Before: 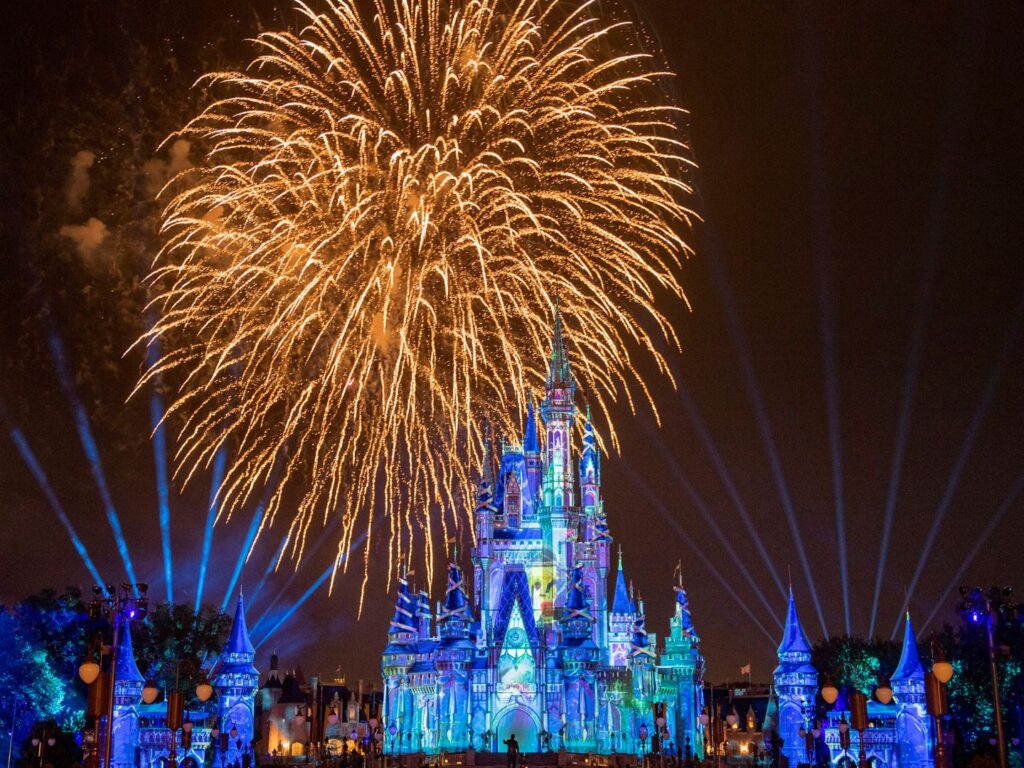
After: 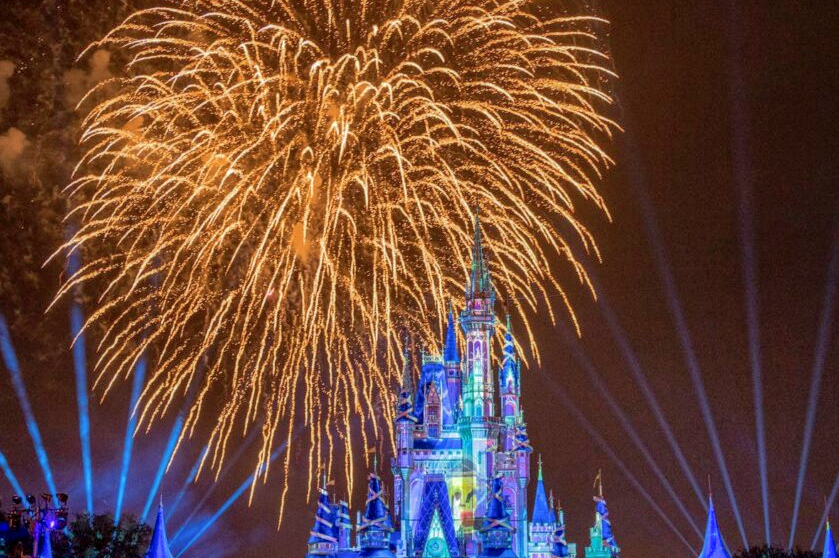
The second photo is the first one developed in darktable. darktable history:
shadows and highlights: highlights -60
local contrast: on, module defaults
crop: left 7.856%, top 11.836%, right 10.12%, bottom 15.387%
color balance rgb: global vibrance 10%
